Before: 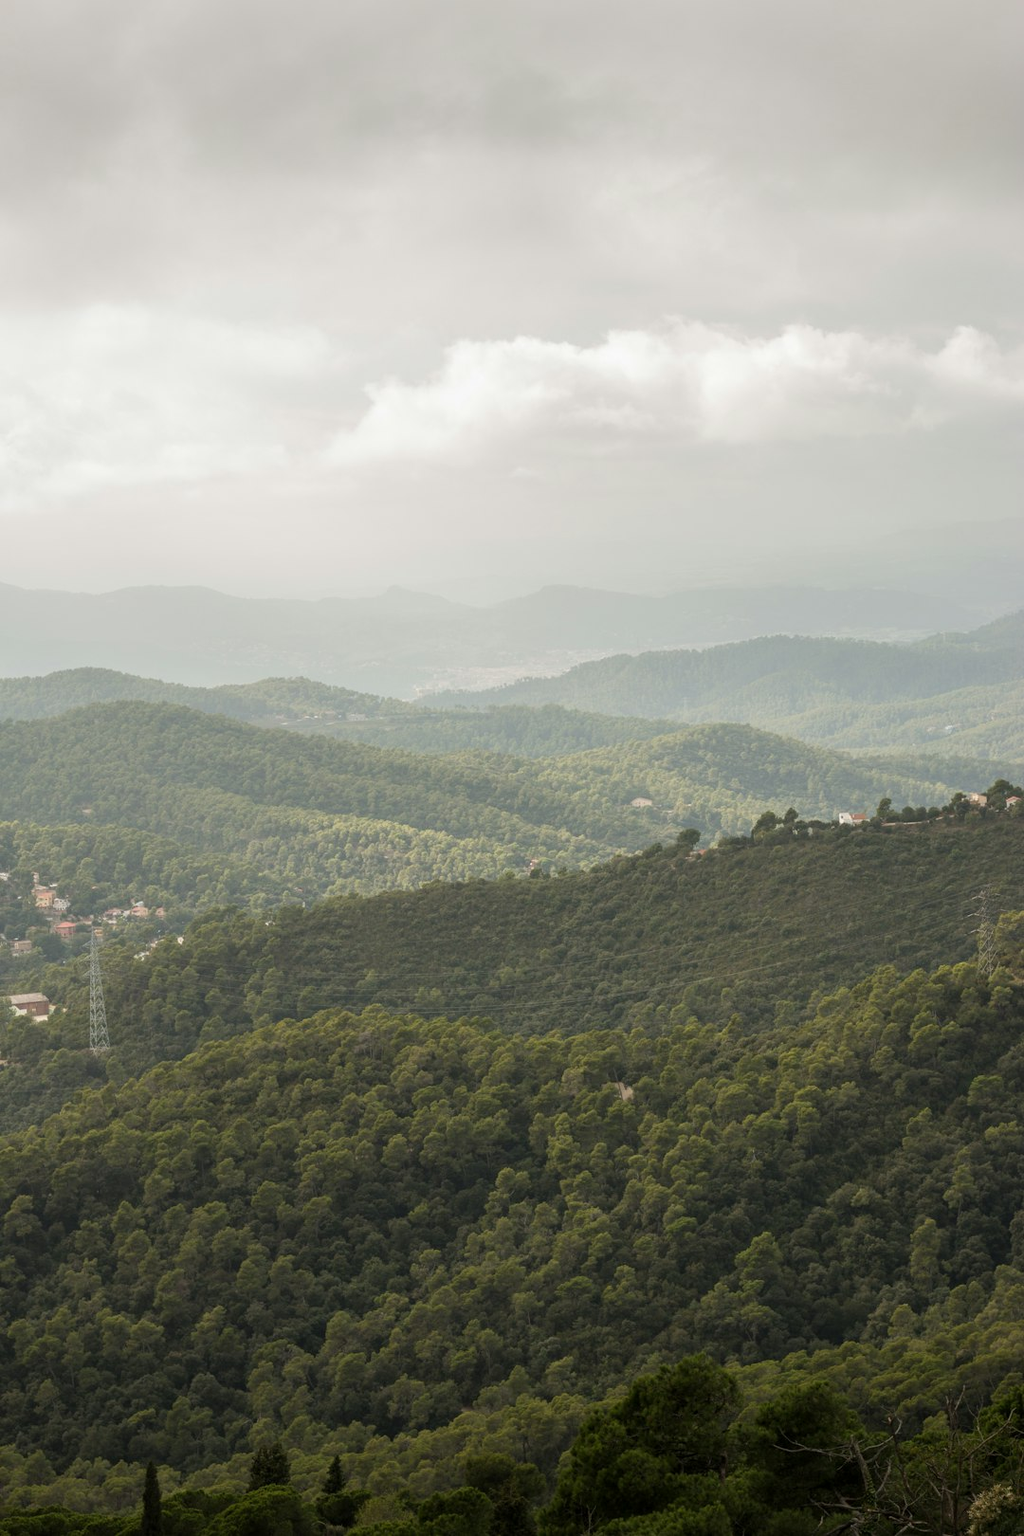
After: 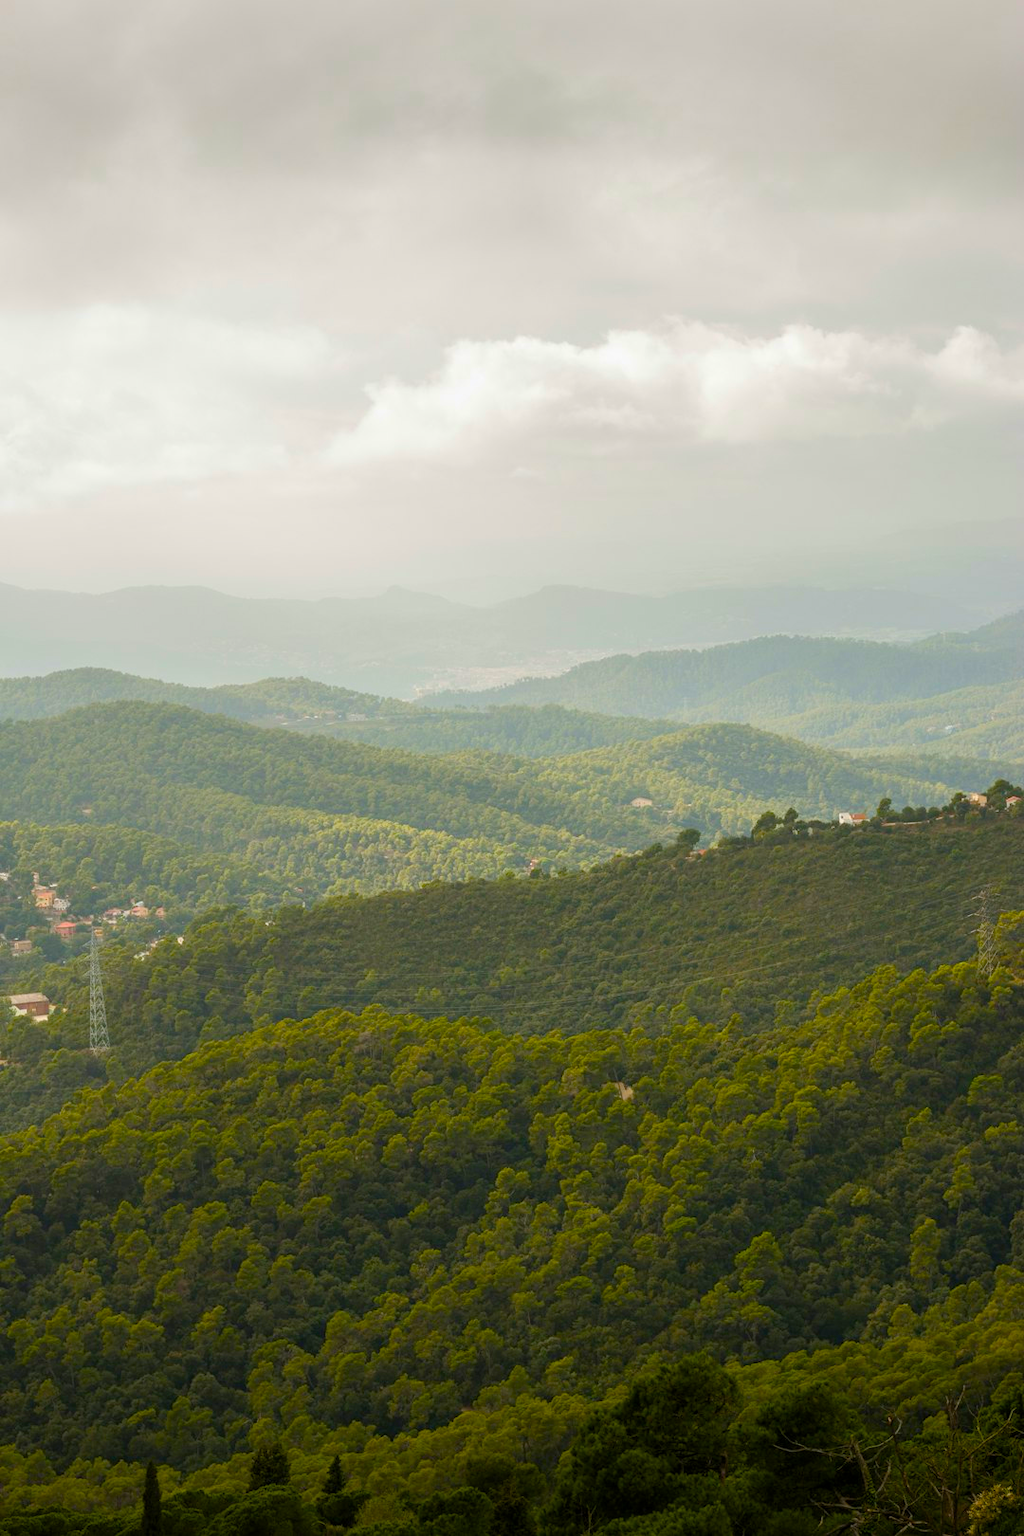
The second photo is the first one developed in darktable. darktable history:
color balance rgb: perceptual saturation grading › global saturation 20%, perceptual saturation grading › highlights 2.393%, perceptual saturation grading › shadows 49.907%, global vibrance 45.042%
